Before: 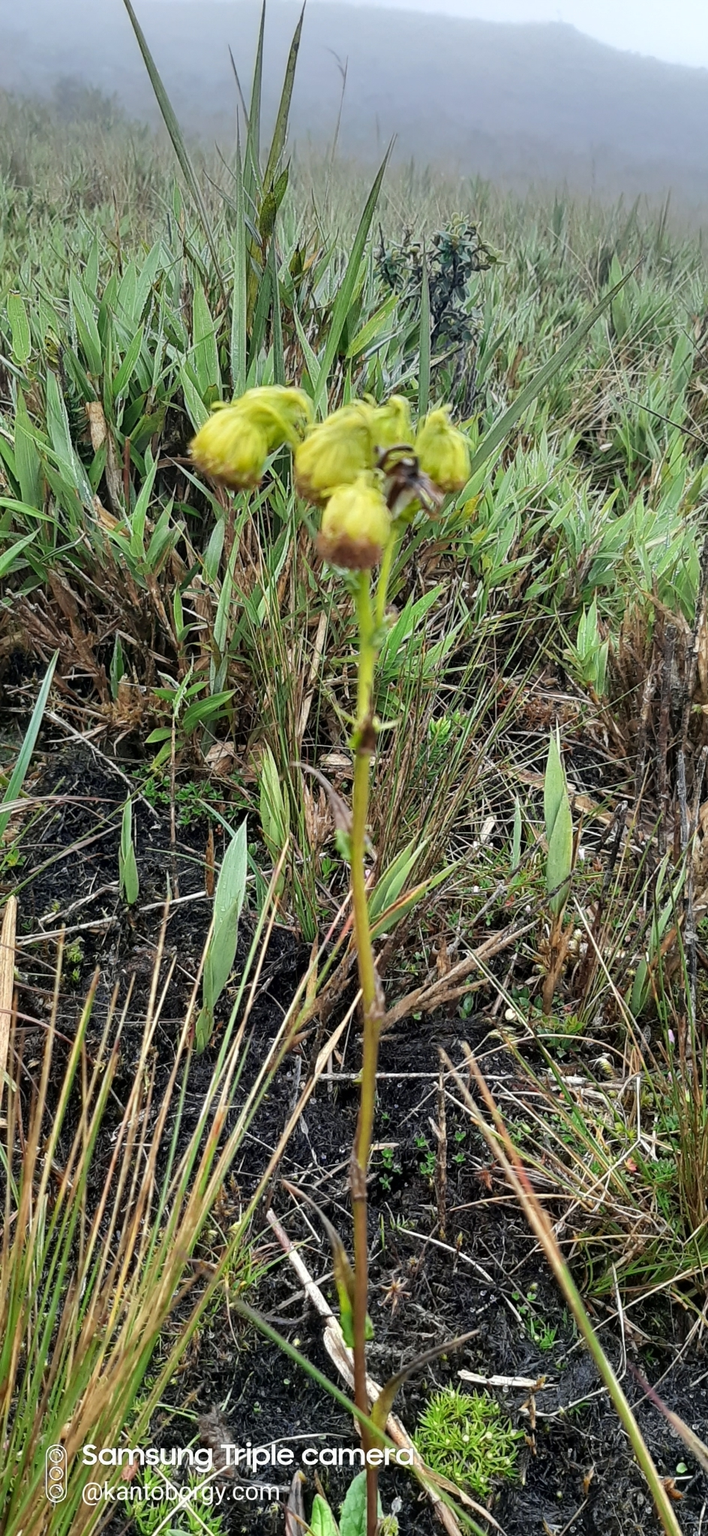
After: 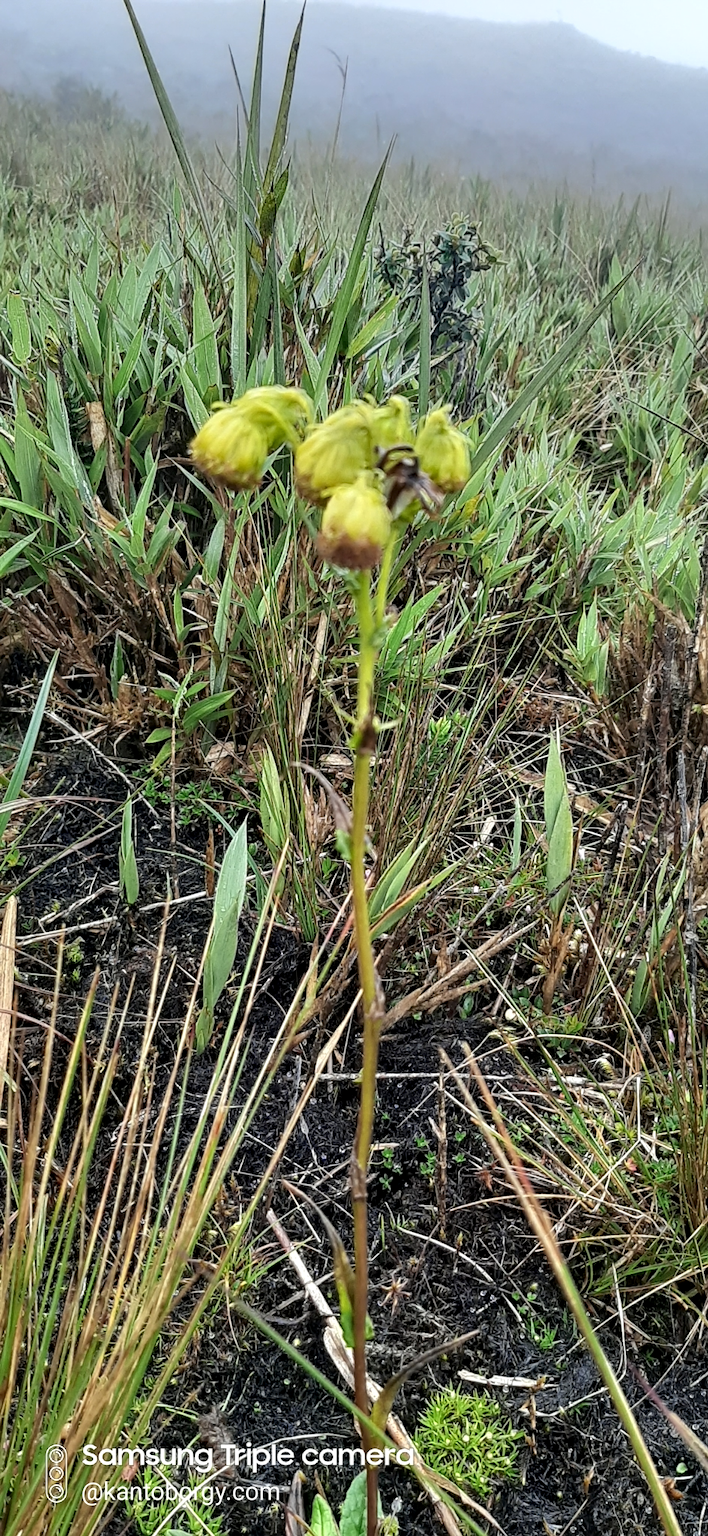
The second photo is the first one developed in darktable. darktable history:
contrast equalizer: octaves 7, y [[0.502, 0.505, 0.512, 0.529, 0.564, 0.588], [0.5 ×6], [0.502, 0.505, 0.512, 0.529, 0.564, 0.588], [0, 0.001, 0.001, 0.004, 0.008, 0.011], [0, 0.001, 0.001, 0.004, 0.008, 0.011]]
color zones: curves: ch0 [(0.068, 0.464) (0.25, 0.5) (0.48, 0.508) (0.75, 0.536) (0.886, 0.476) (0.967, 0.456)]; ch1 [(0.066, 0.456) (0.25, 0.5) (0.616, 0.508) (0.746, 0.56) (0.934, 0.444)]
